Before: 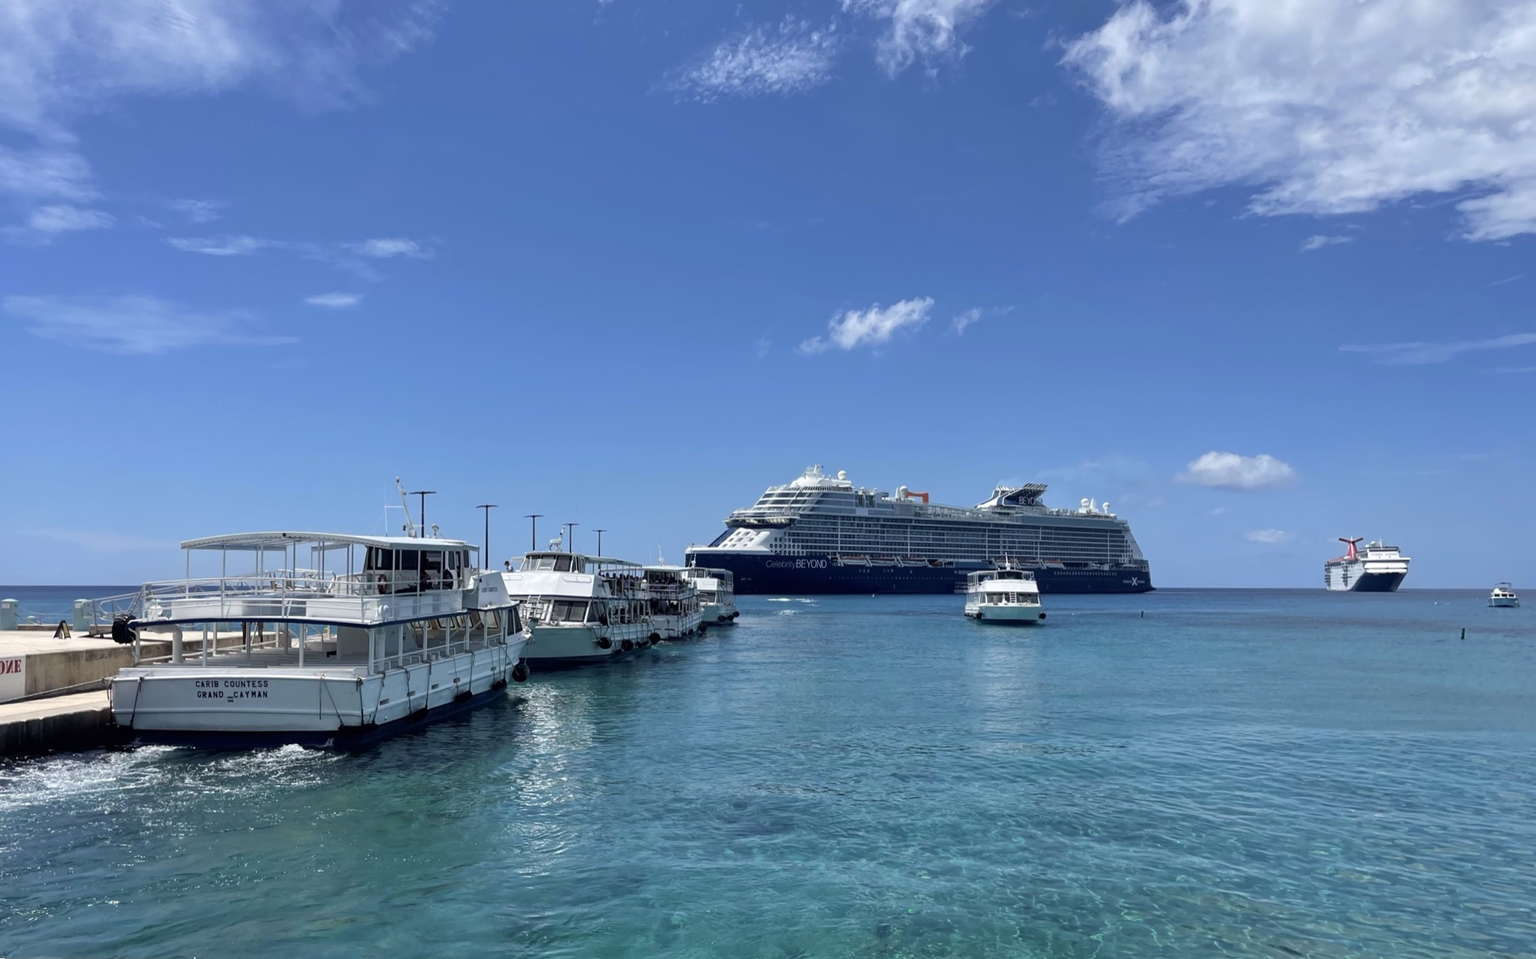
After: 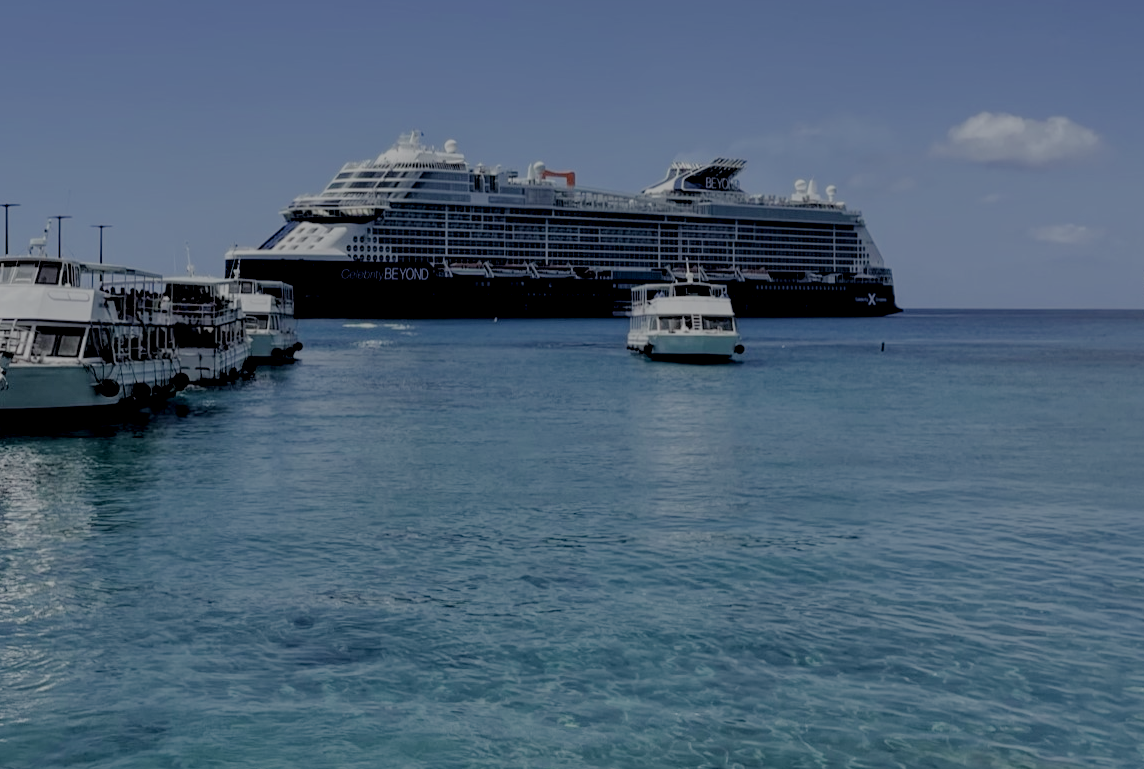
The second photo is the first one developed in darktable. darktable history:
exposure: black level correction 0.009, exposure -0.648 EV, compensate highlight preservation false
filmic rgb: black relative exposure -4.41 EV, white relative exposure 6.62 EV, hardness 1.83, contrast 0.508
color balance rgb: shadows lift › chroma 1.05%, shadows lift › hue 31.25°, linear chroma grading › global chroma -15.847%, perceptual saturation grading › global saturation 20%, perceptual saturation grading › highlights -49.992%, perceptual saturation grading › shadows 24.829%, global vibrance 11.612%, contrast 5.028%
crop: left 34.463%, top 38.974%, right 13.808%, bottom 5.314%
local contrast: highlights 100%, shadows 99%, detail 131%, midtone range 0.2
